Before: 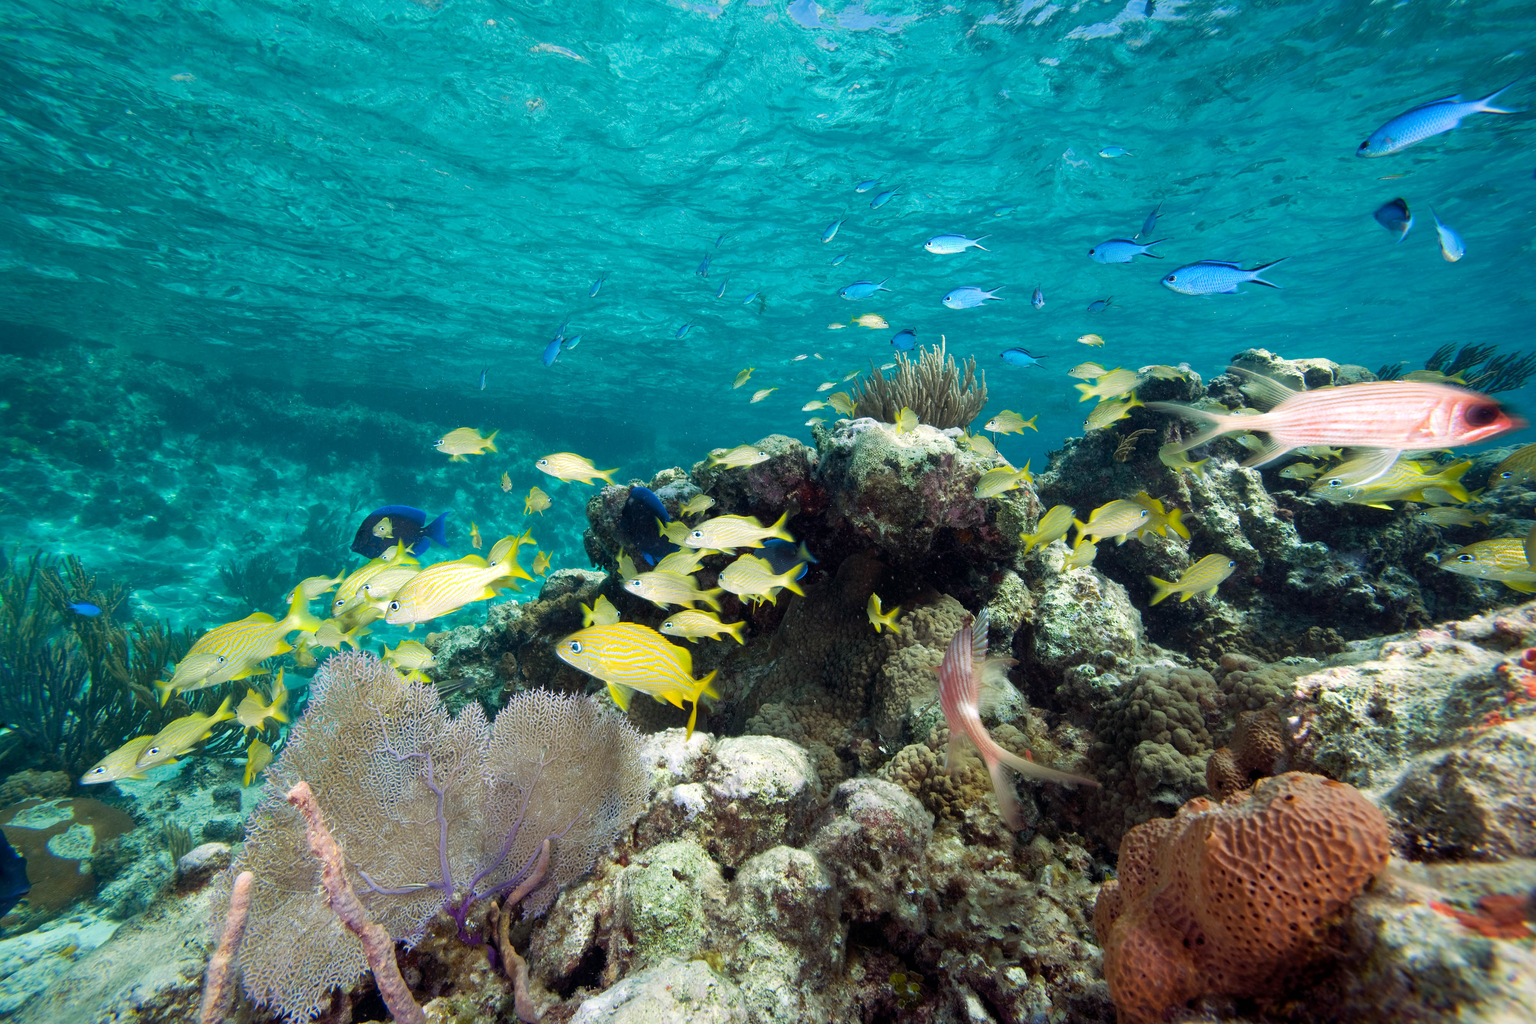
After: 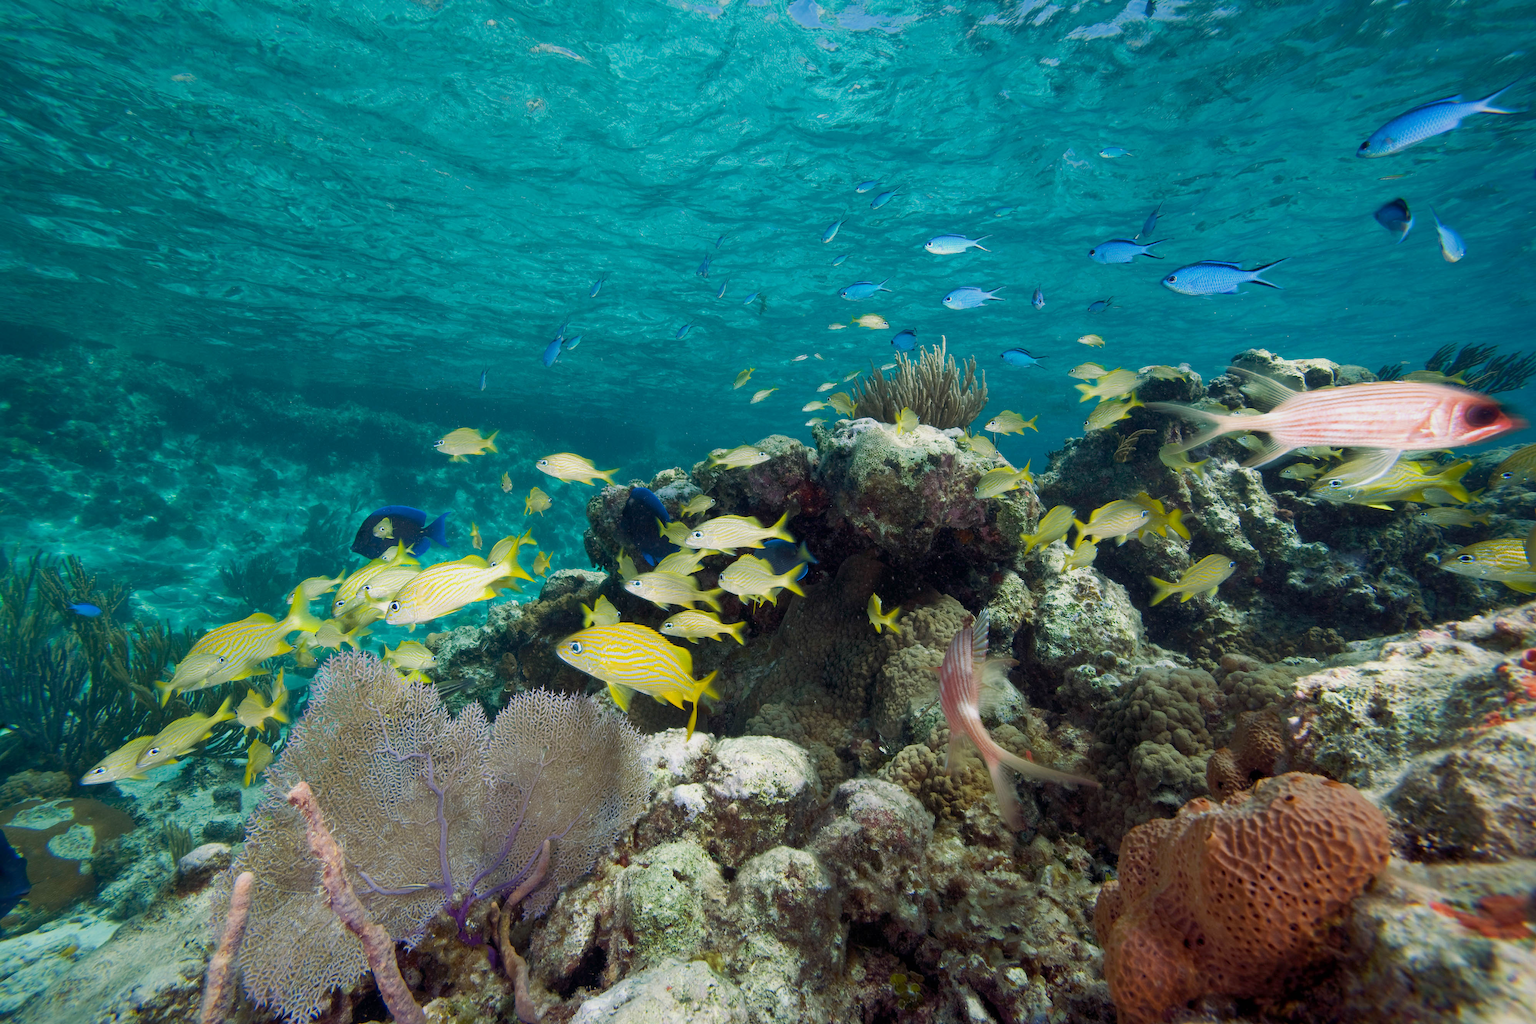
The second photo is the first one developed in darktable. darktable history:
tone equalizer: -8 EV 0.22 EV, -7 EV 0.416 EV, -6 EV 0.379 EV, -5 EV 0.249 EV, -3 EV -0.25 EV, -2 EV -0.411 EV, -1 EV -0.426 EV, +0 EV -0.273 EV
